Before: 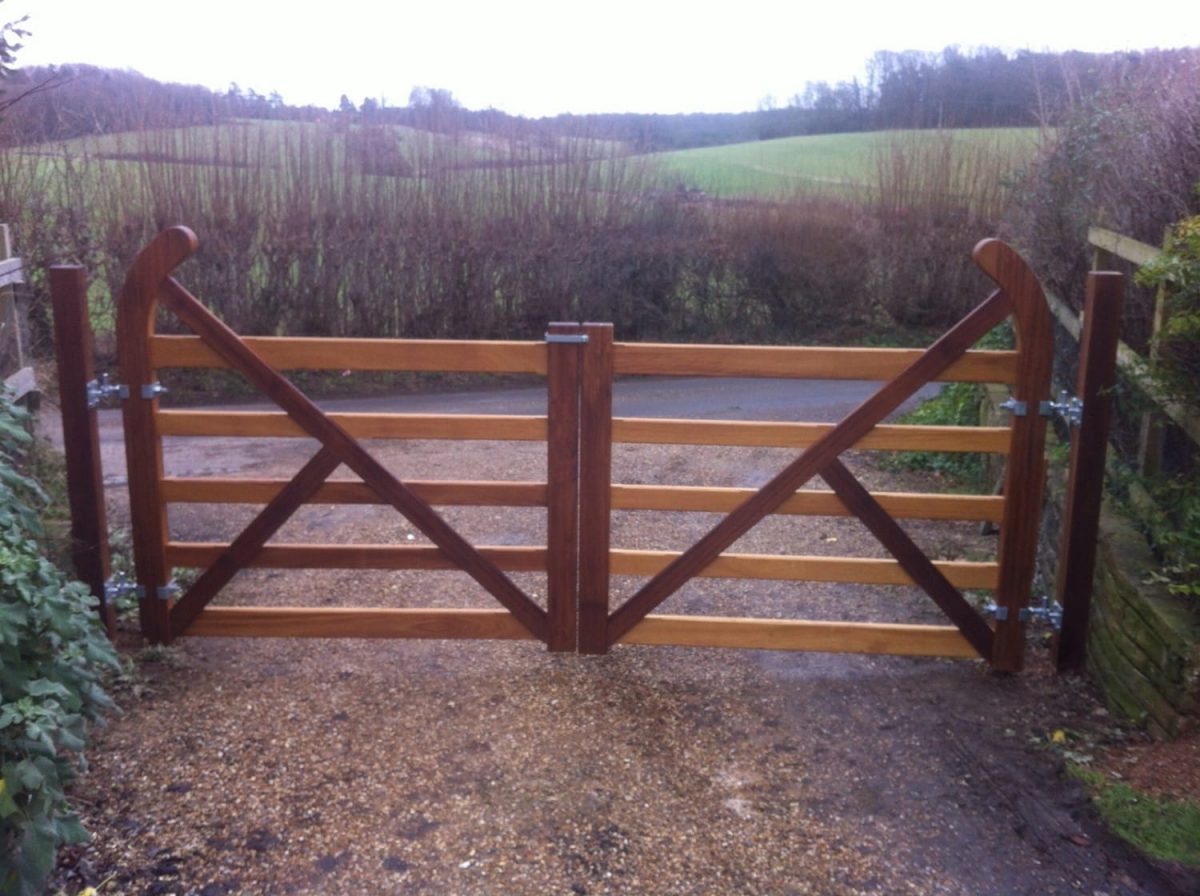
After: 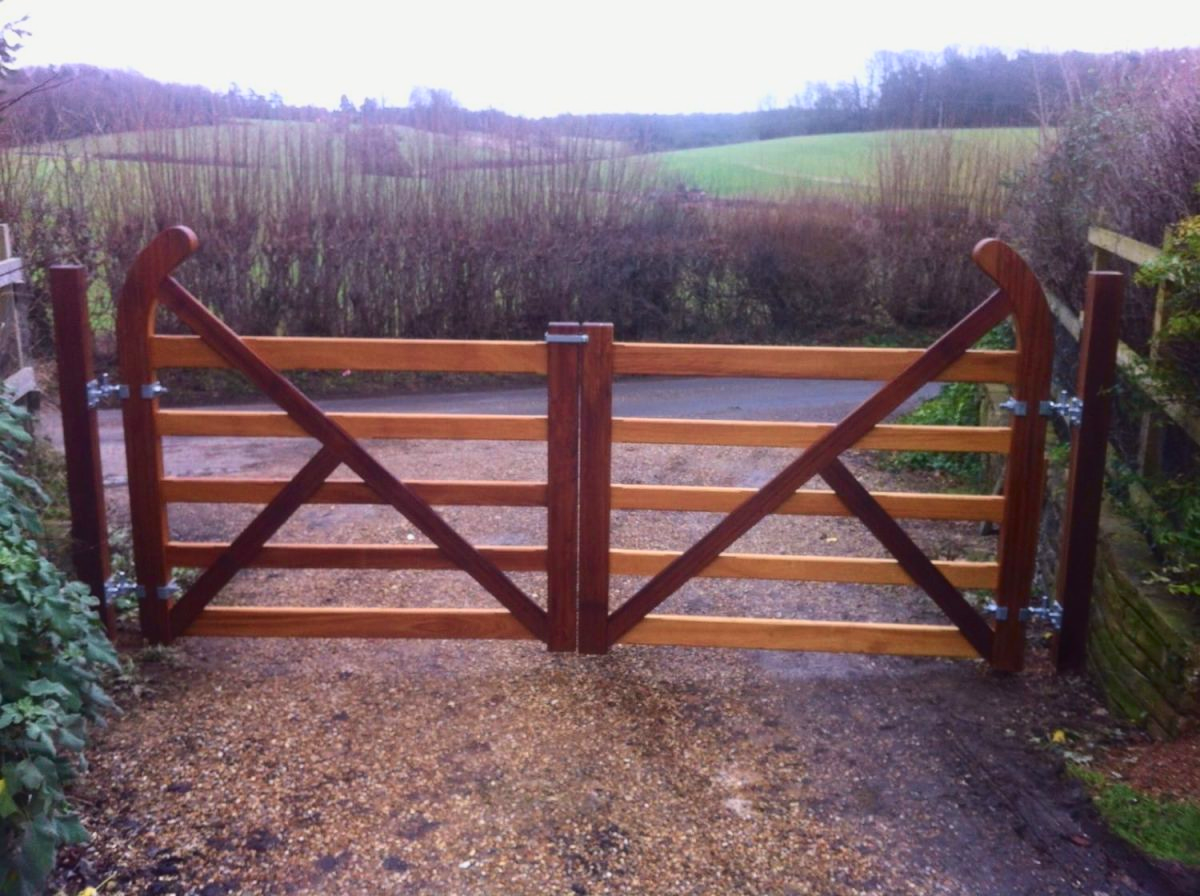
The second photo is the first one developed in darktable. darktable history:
tone curve: curves: ch0 [(0, 0.011) (0.139, 0.106) (0.295, 0.271) (0.499, 0.523) (0.739, 0.782) (0.857, 0.879) (1, 0.967)]; ch1 [(0, 0) (0.291, 0.229) (0.394, 0.365) (0.469, 0.456) (0.495, 0.497) (0.524, 0.53) (0.588, 0.62) (0.725, 0.779) (1, 1)]; ch2 [(0, 0) (0.125, 0.089) (0.35, 0.317) (0.437, 0.42) (0.502, 0.499) (0.537, 0.551) (0.613, 0.636) (1, 1)], color space Lab, independent channels, preserve colors none
